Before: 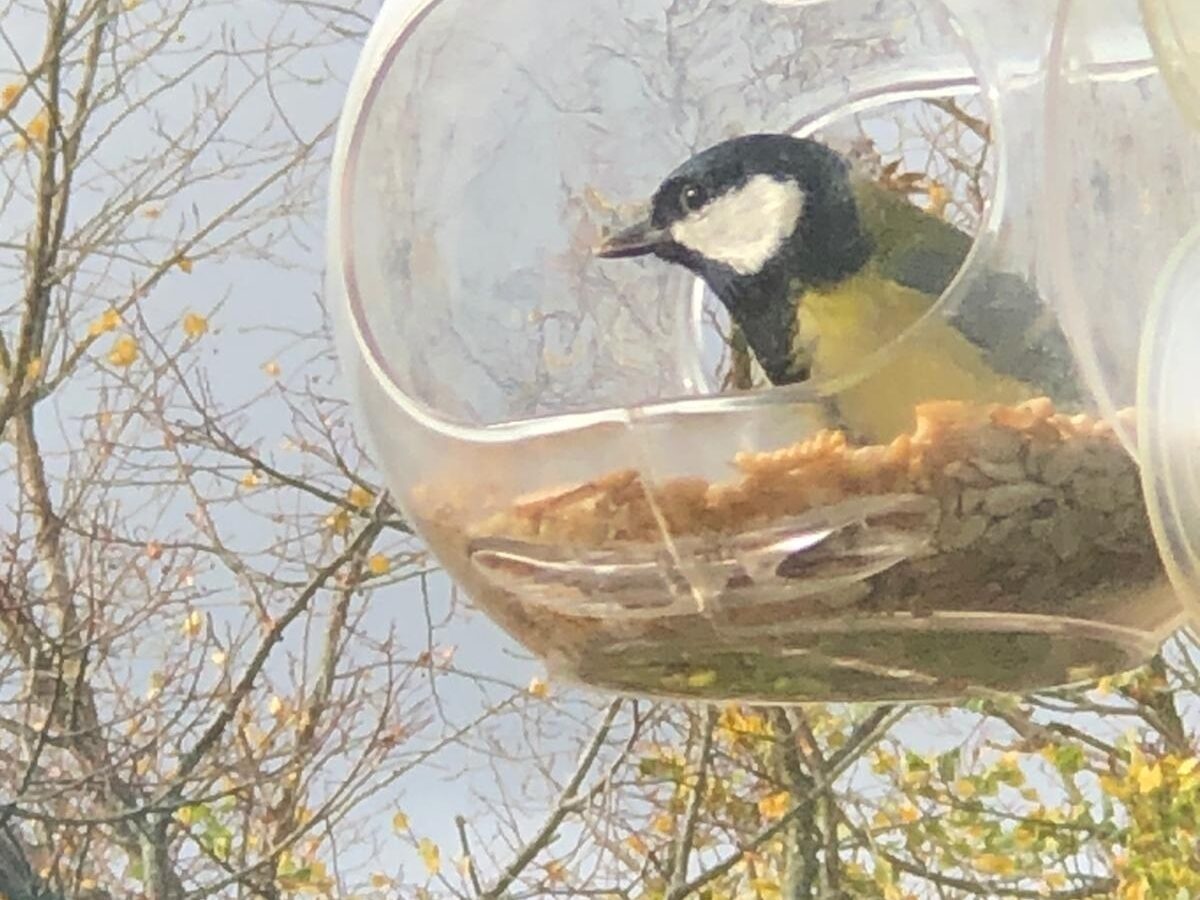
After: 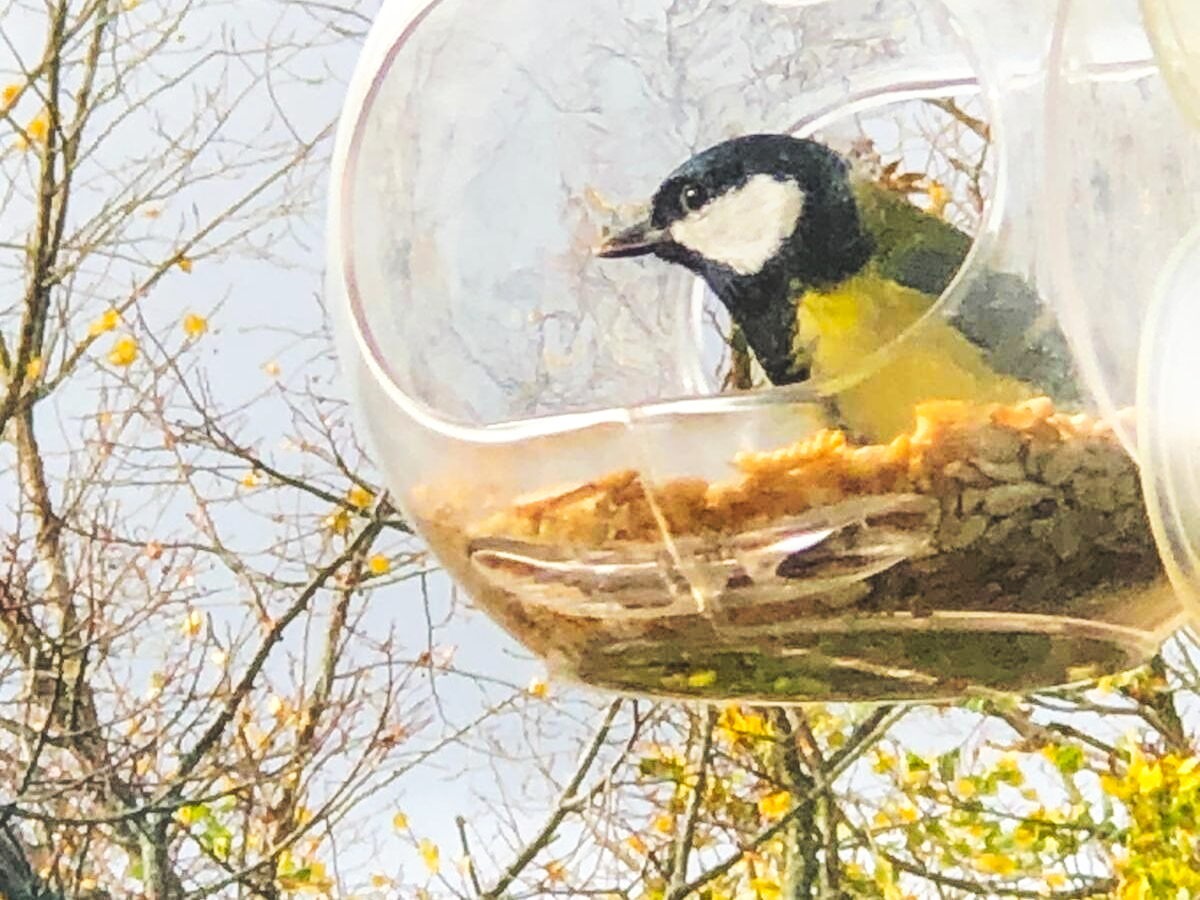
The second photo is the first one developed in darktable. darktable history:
color balance: output saturation 120%
filmic rgb: black relative exposure -5 EV, white relative exposure 3.2 EV, hardness 3.42, contrast 1.2, highlights saturation mix -50%
local contrast: on, module defaults
tone curve: curves: ch0 [(0, 0) (0.003, 0.147) (0.011, 0.147) (0.025, 0.147) (0.044, 0.147) (0.069, 0.147) (0.1, 0.15) (0.136, 0.158) (0.177, 0.174) (0.224, 0.198) (0.277, 0.241) (0.335, 0.292) (0.399, 0.361) (0.468, 0.452) (0.543, 0.568) (0.623, 0.679) (0.709, 0.793) (0.801, 0.886) (0.898, 0.966) (1, 1)], preserve colors none
